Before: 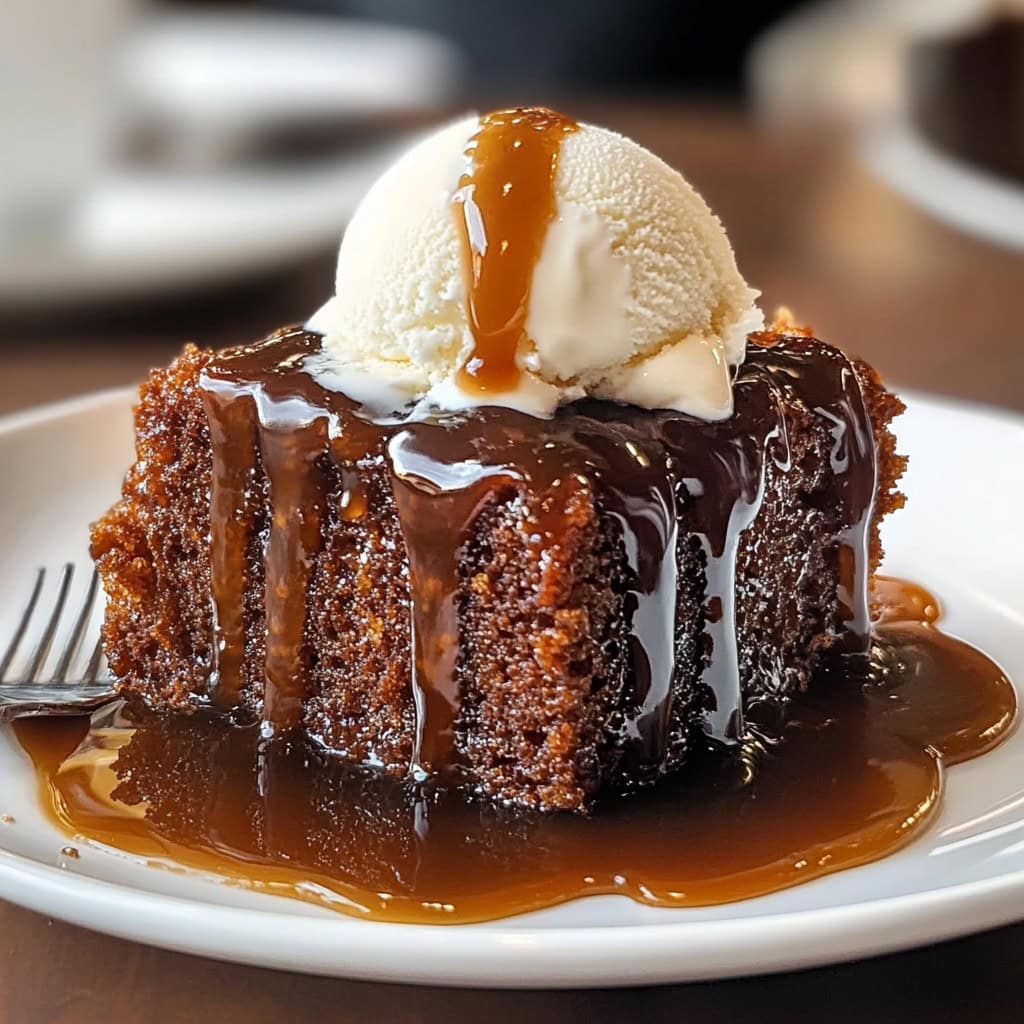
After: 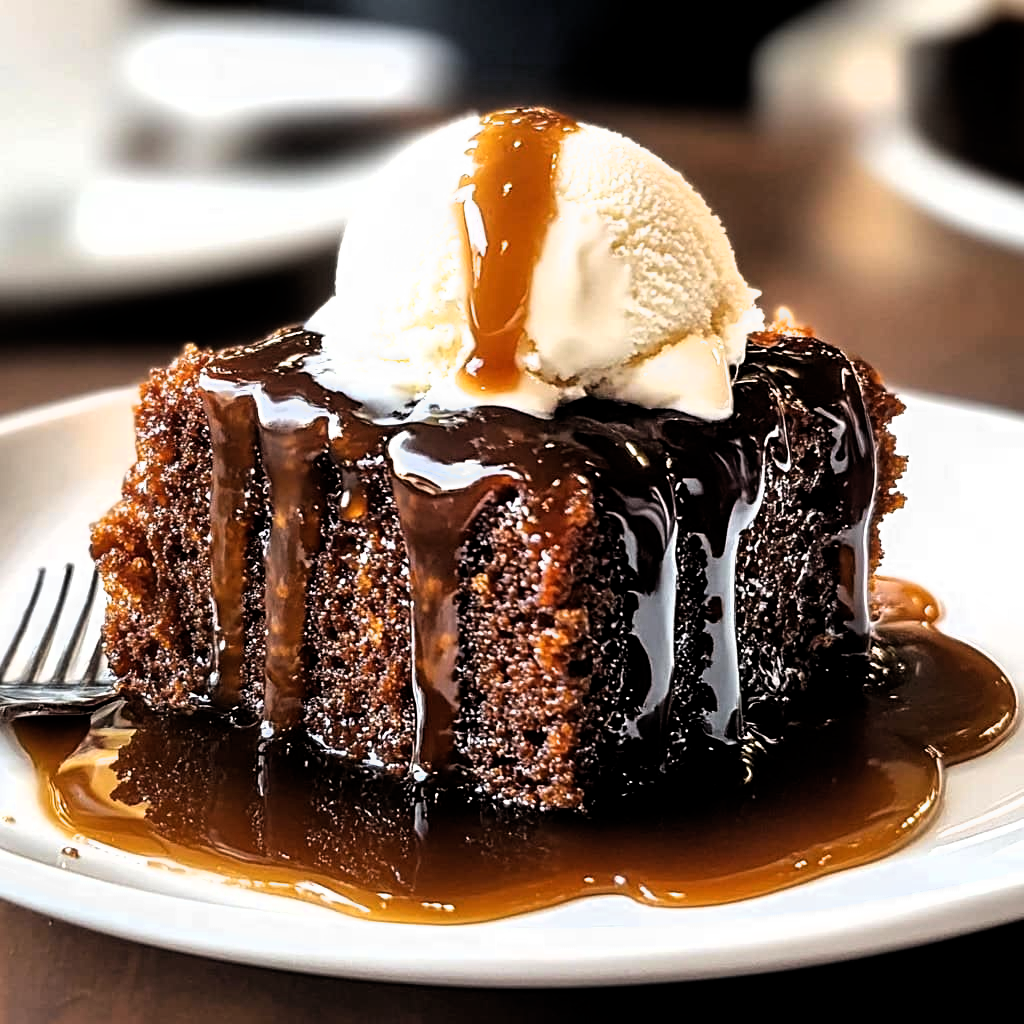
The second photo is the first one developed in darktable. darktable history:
filmic rgb: black relative exposure -8.2 EV, white relative exposure 2.22 EV, hardness 7.09, latitude 86.26%, contrast 1.691, highlights saturation mix -4.27%, shadows ↔ highlights balance -2.71%, add noise in highlights 0.001, preserve chrominance max RGB, color science v3 (2019), use custom middle-gray values true, contrast in highlights soft
